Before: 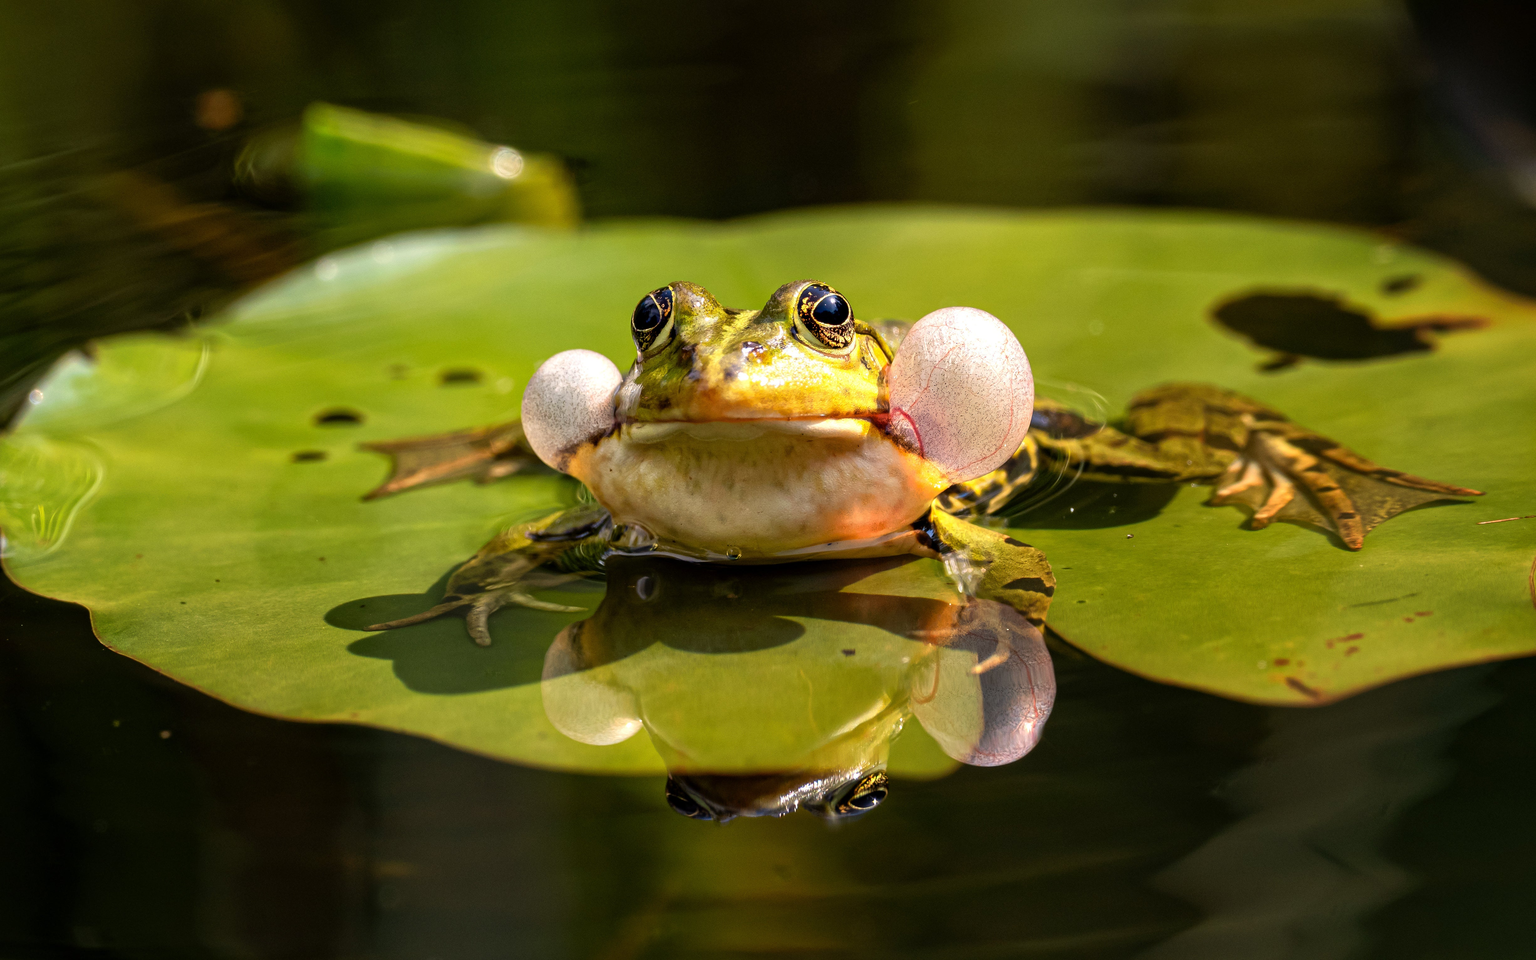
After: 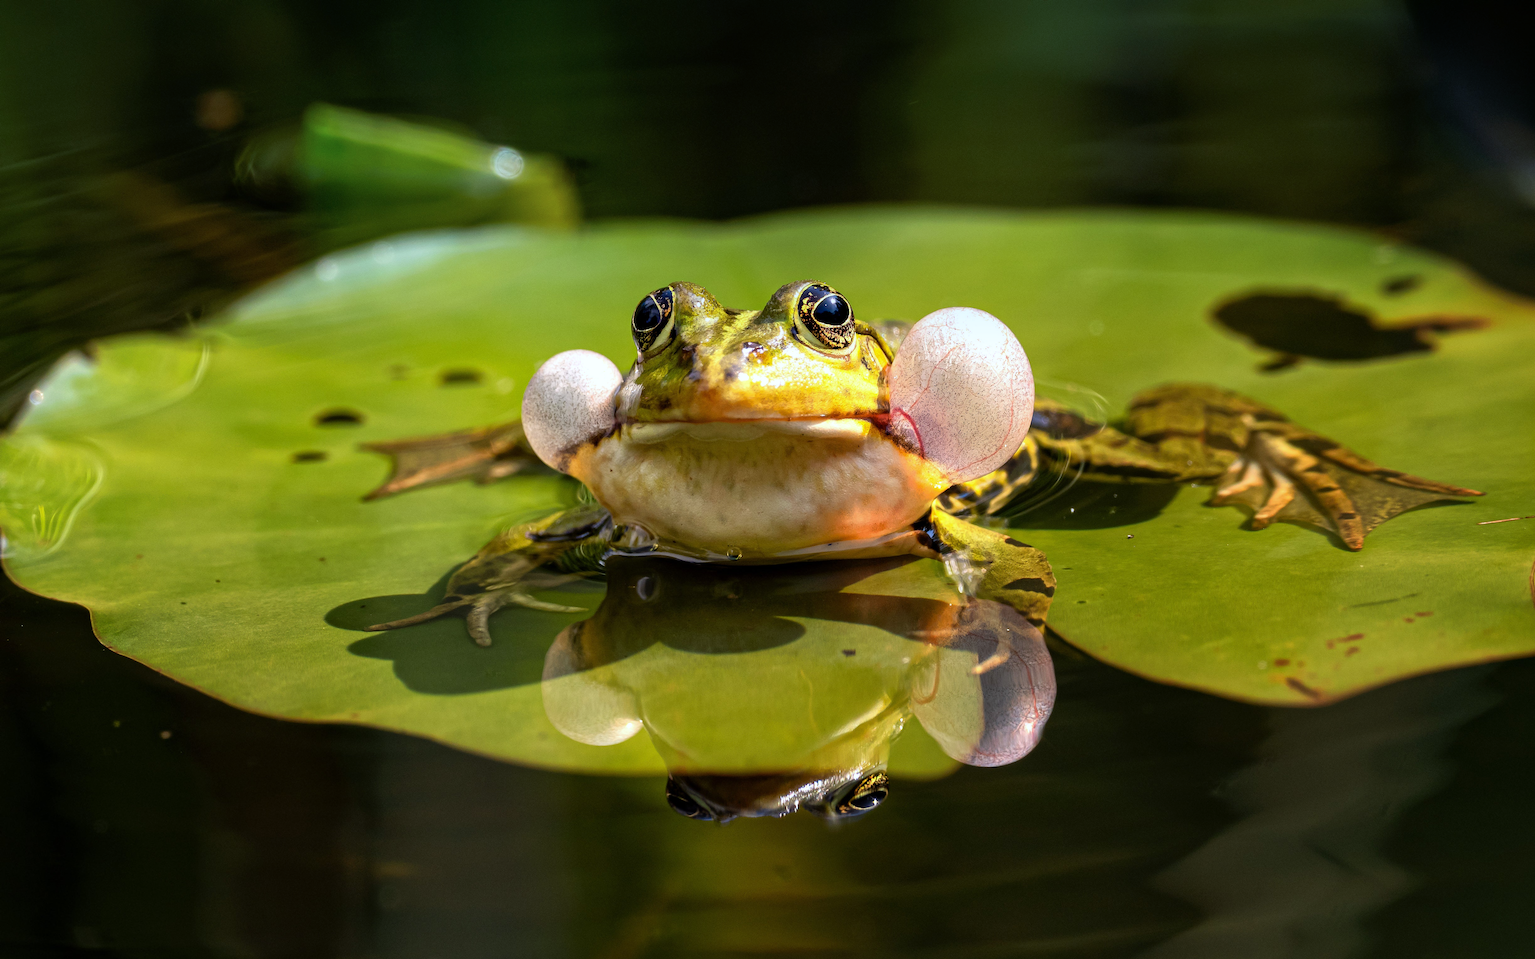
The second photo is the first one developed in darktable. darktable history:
tone equalizer: on, module defaults
graduated density: density 2.02 EV, hardness 44%, rotation 0.374°, offset 8.21, hue 208.8°, saturation 97%
white balance: red 0.967, blue 1.049
